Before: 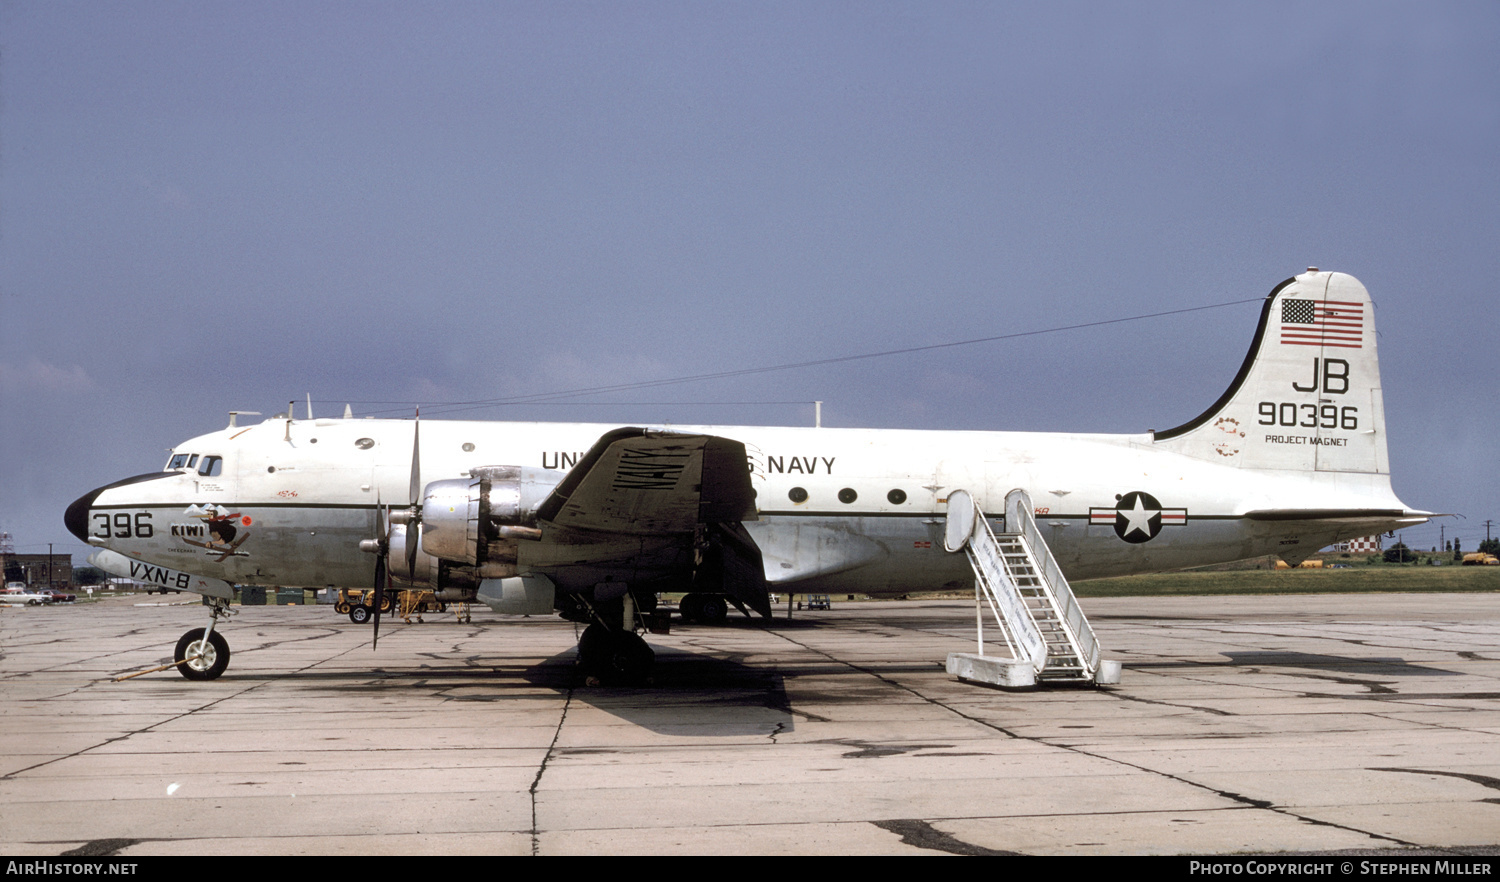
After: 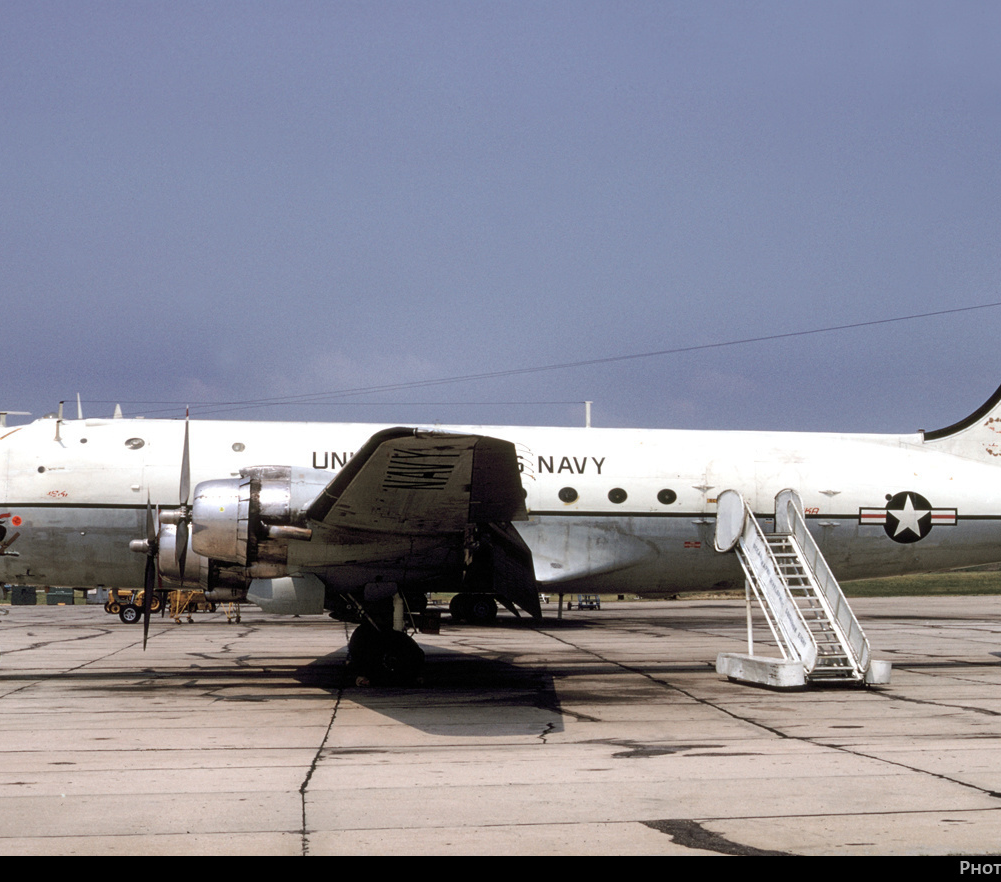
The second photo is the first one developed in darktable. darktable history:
crop and rotate: left 15.352%, right 17.877%
